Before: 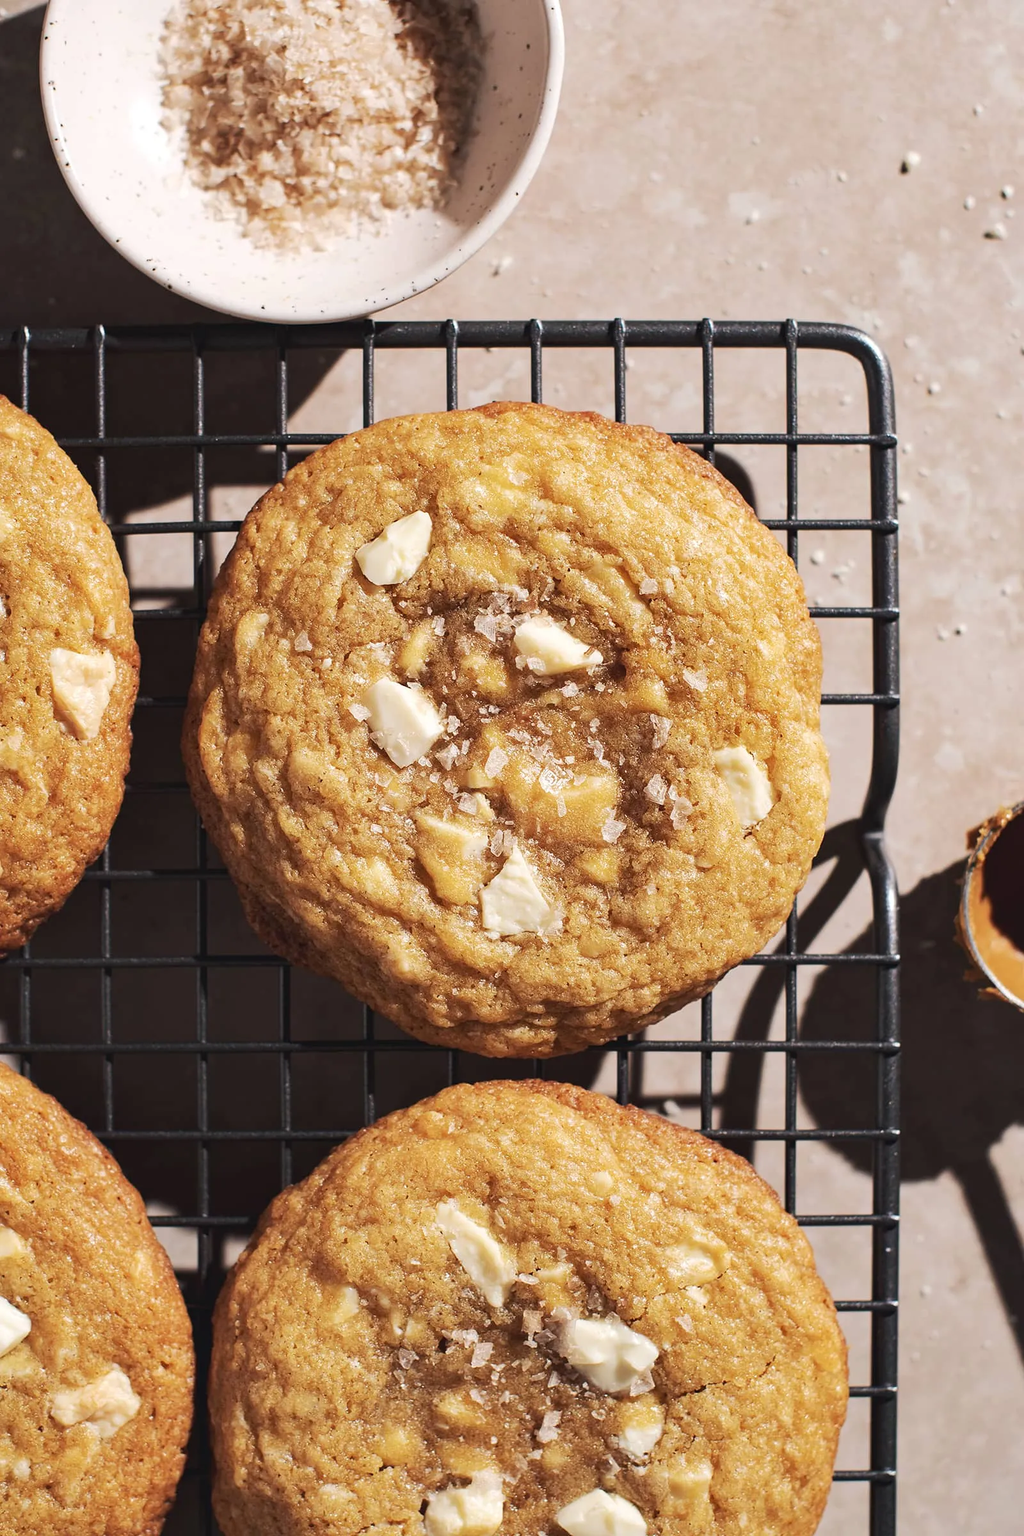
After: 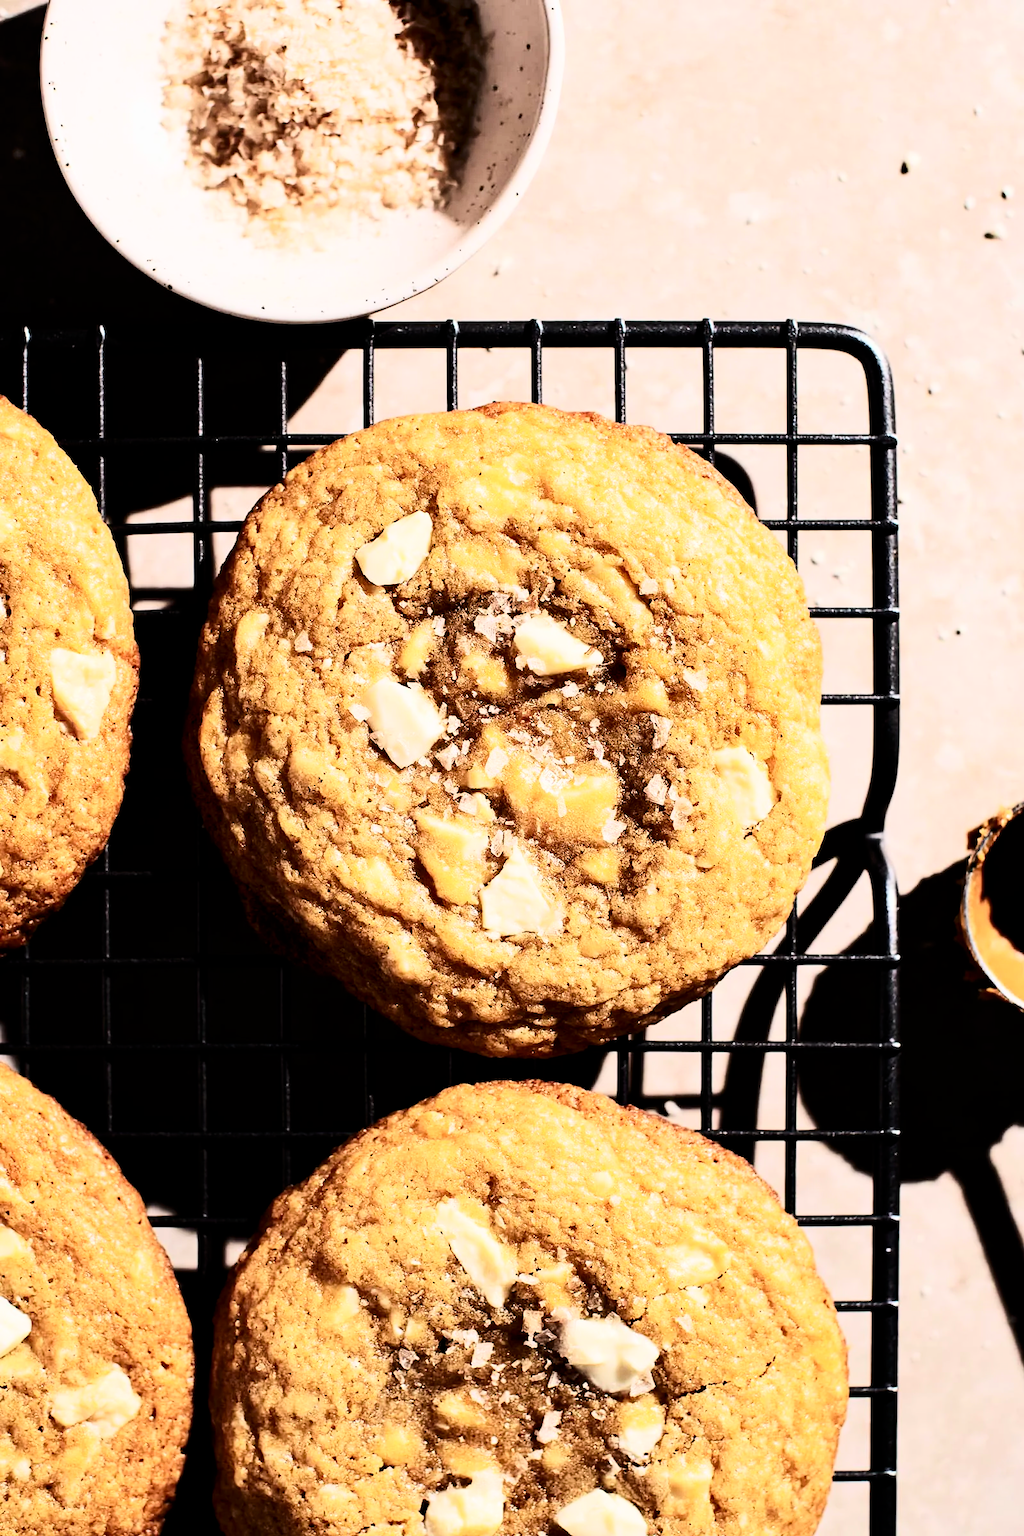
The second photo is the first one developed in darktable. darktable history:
filmic rgb: black relative exposure -3.96 EV, white relative exposure 2.99 EV, hardness 2.98, contrast 1.395
contrast brightness saturation: contrast 0.408, brightness 0.046, saturation 0.247
